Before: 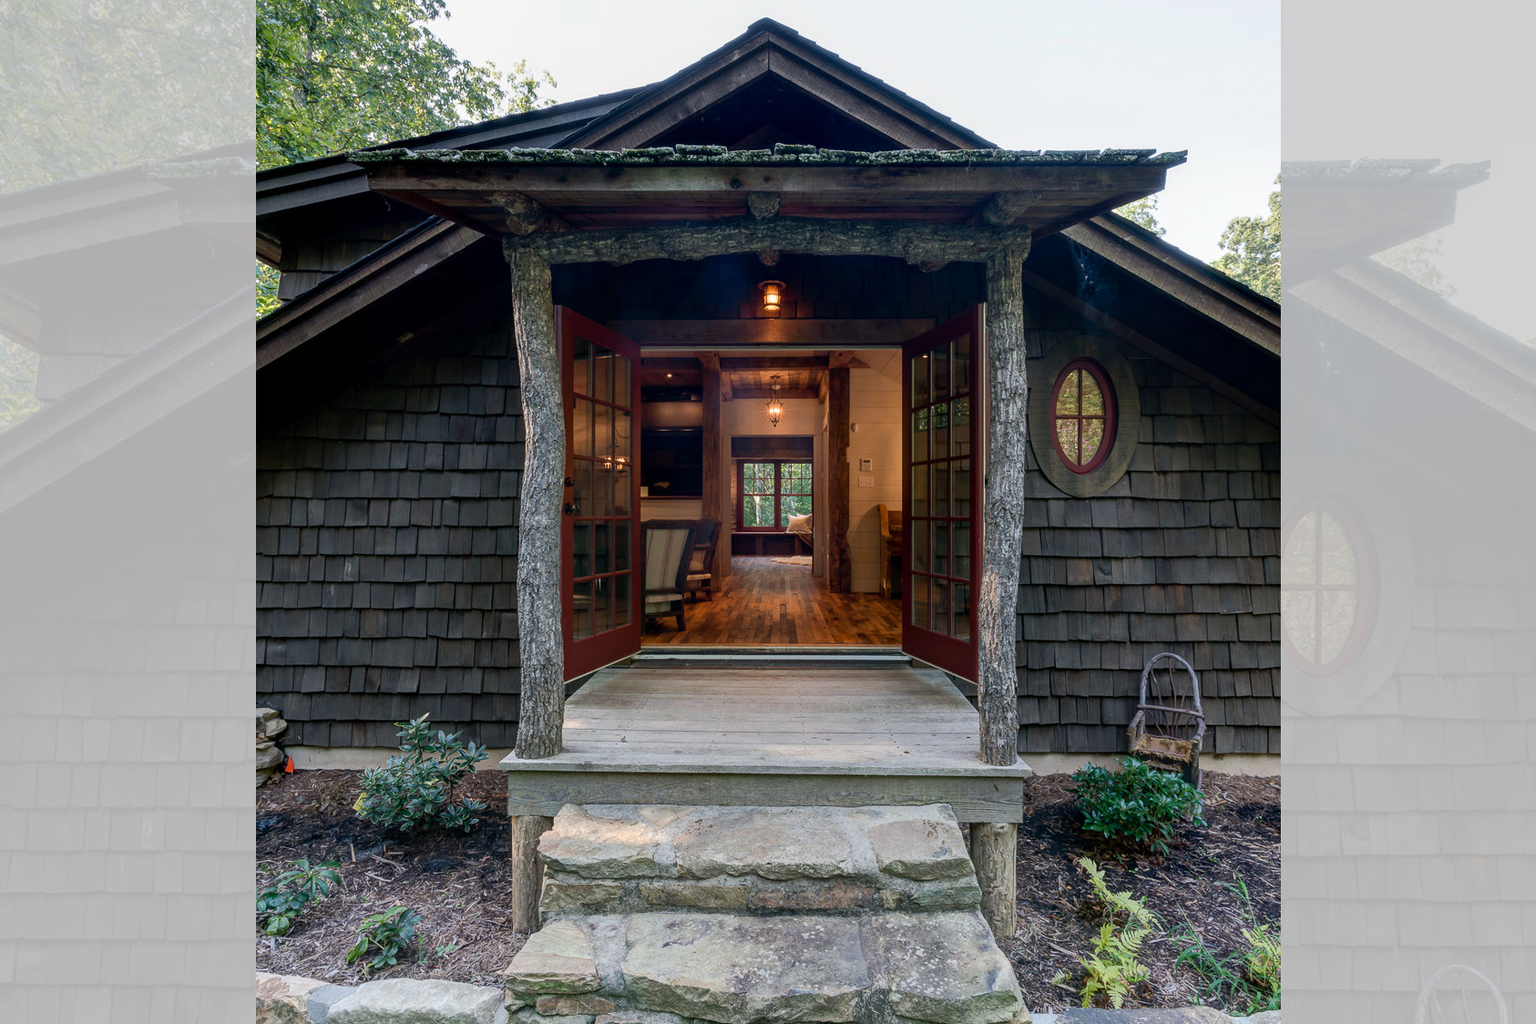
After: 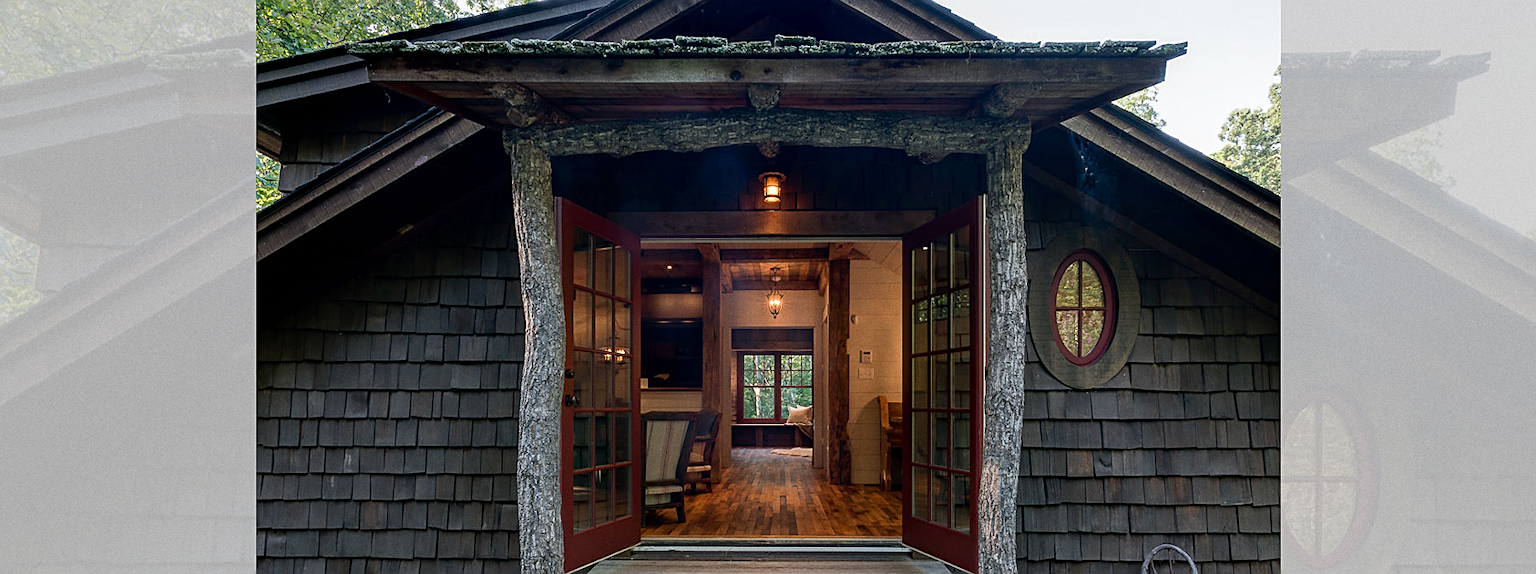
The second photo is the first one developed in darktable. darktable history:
crop and rotate: top 10.605%, bottom 33.274%
grain: coarseness 7.08 ISO, strength 21.67%, mid-tones bias 59.58%
sharpen: on, module defaults
